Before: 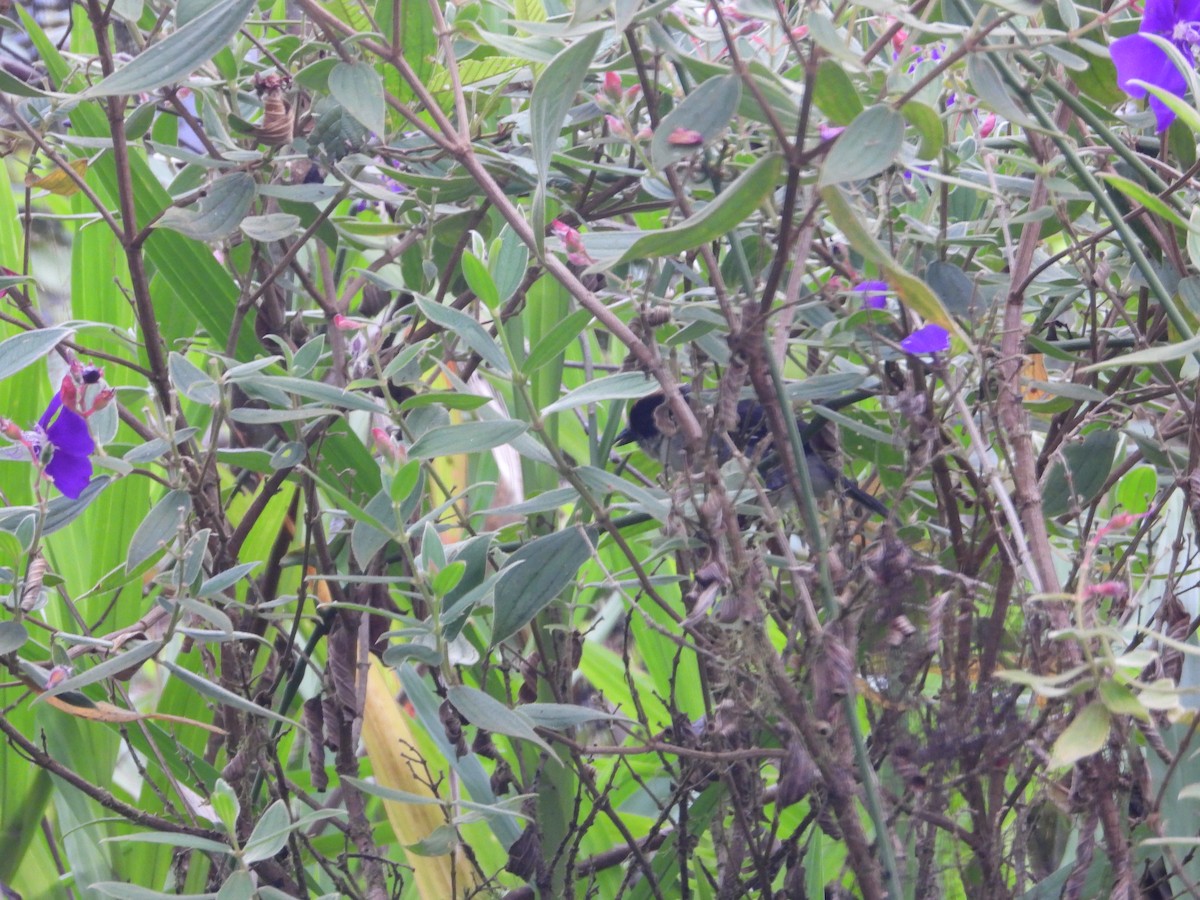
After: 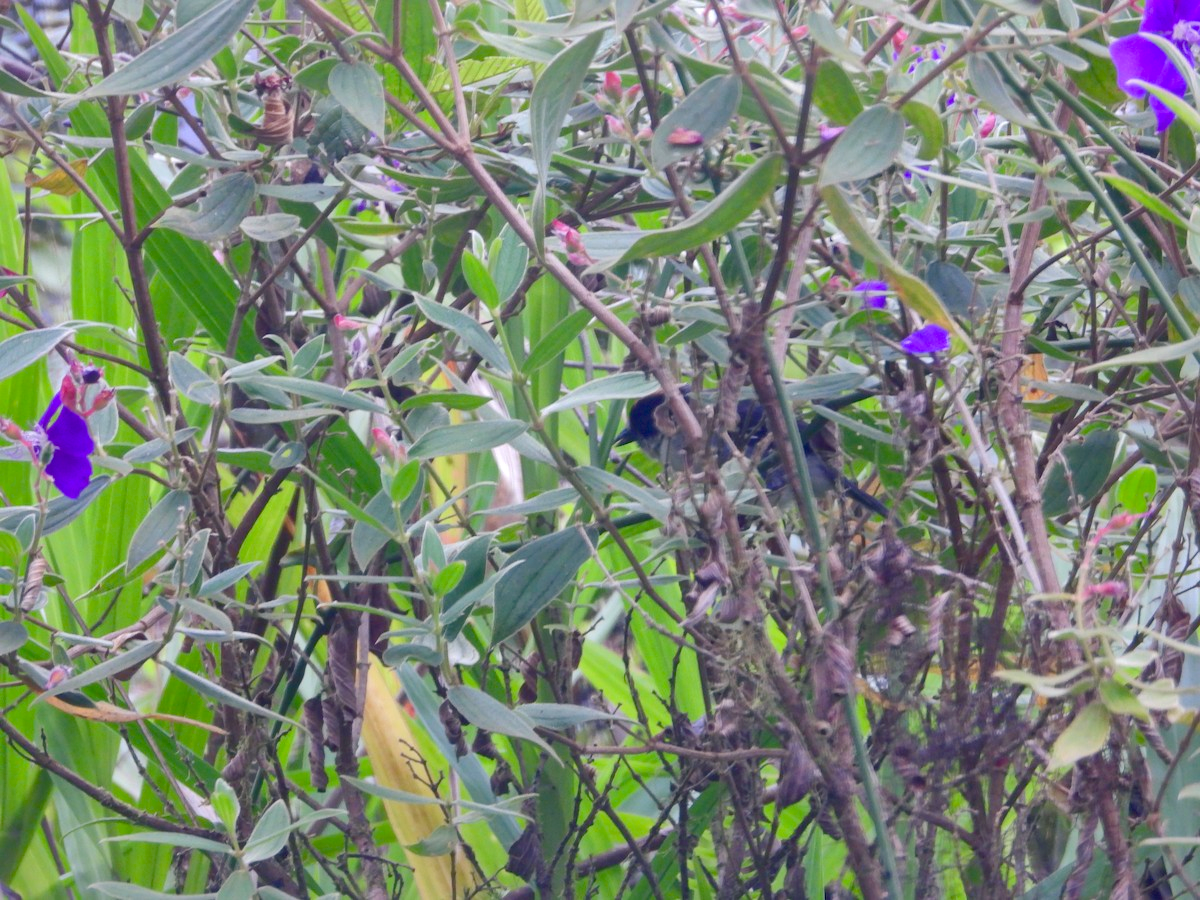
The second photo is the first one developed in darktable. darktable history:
shadows and highlights: on, module defaults
color balance rgb: shadows lift › chroma 2.012%, shadows lift › hue 215.3°, global offset › luminance -0.496%, perceptual saturation grading › global saturation 20%, perceptual saturation grading › highlights -25.101%, perceptual saturation grading › shadows 25.034%, global vibrance 20%
local contrast: mode bilateral grid, contrast 20, coarseness 49, detail 119%, midtone range 0.2
exposure: compensate highlight preservation false
